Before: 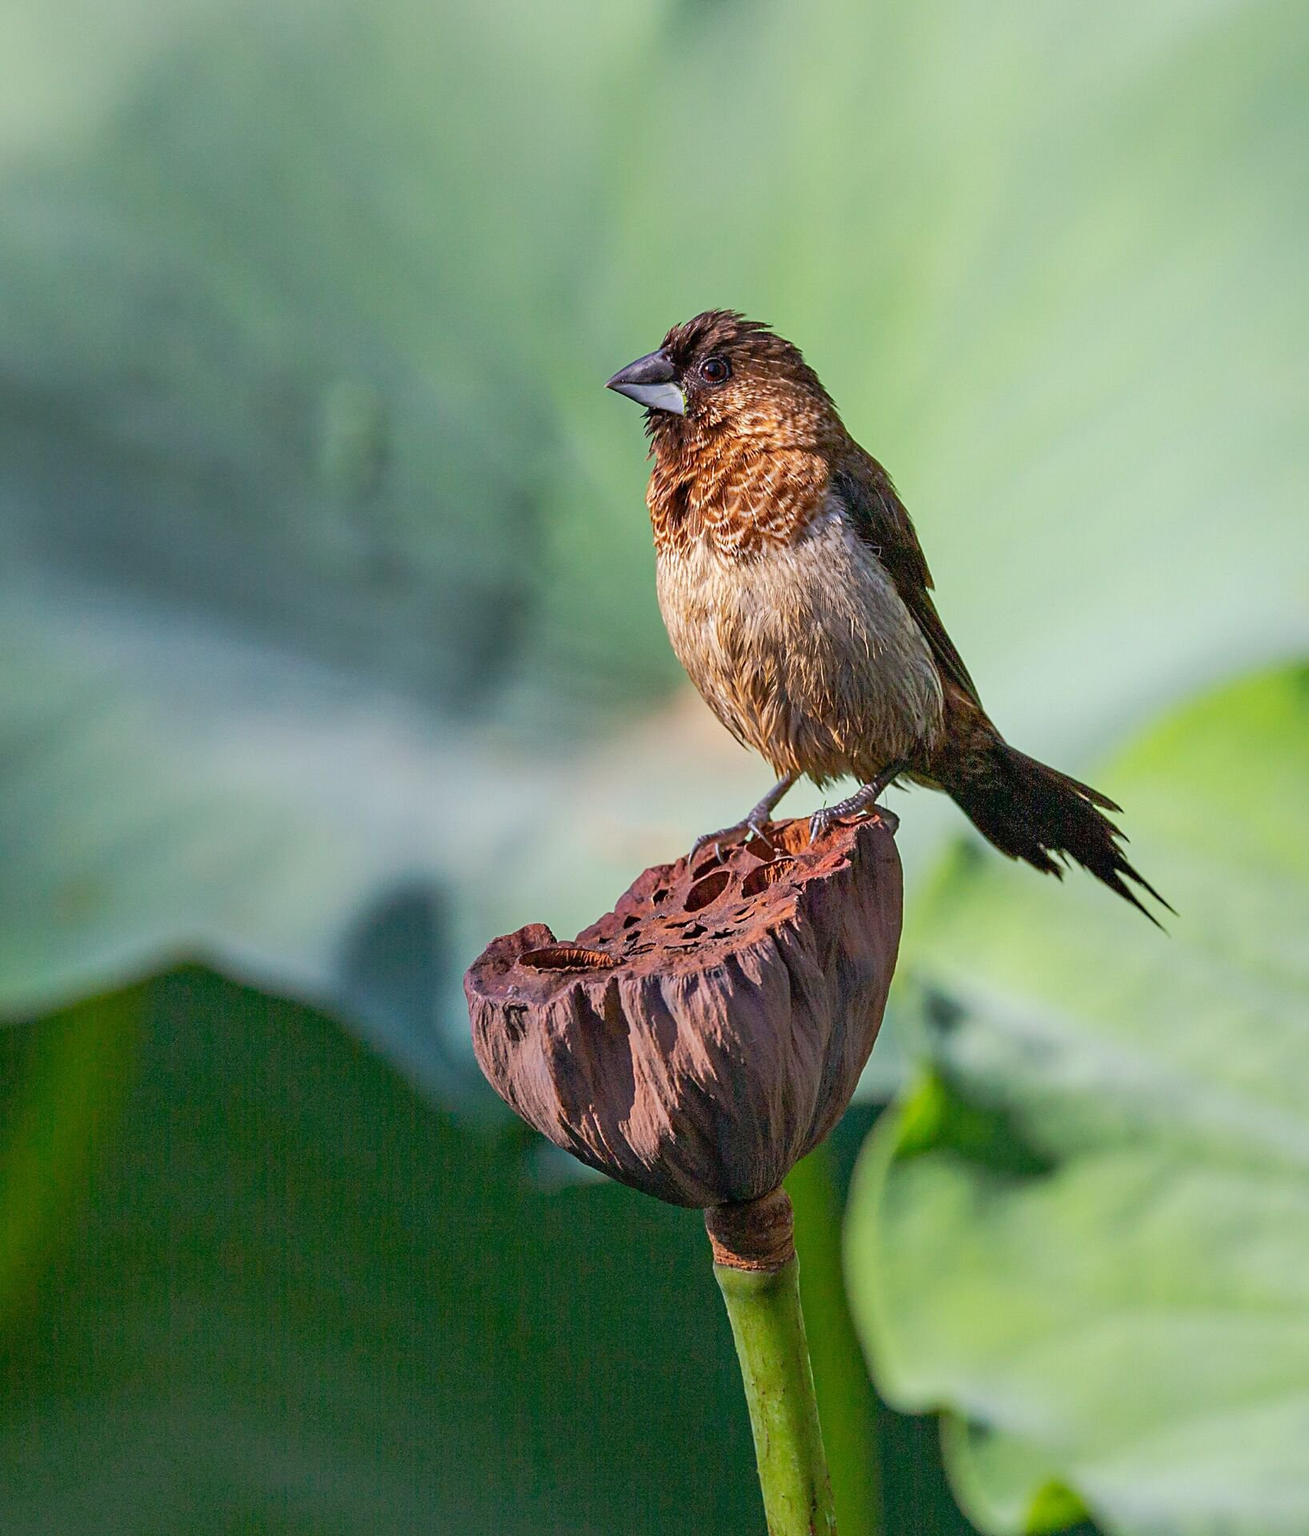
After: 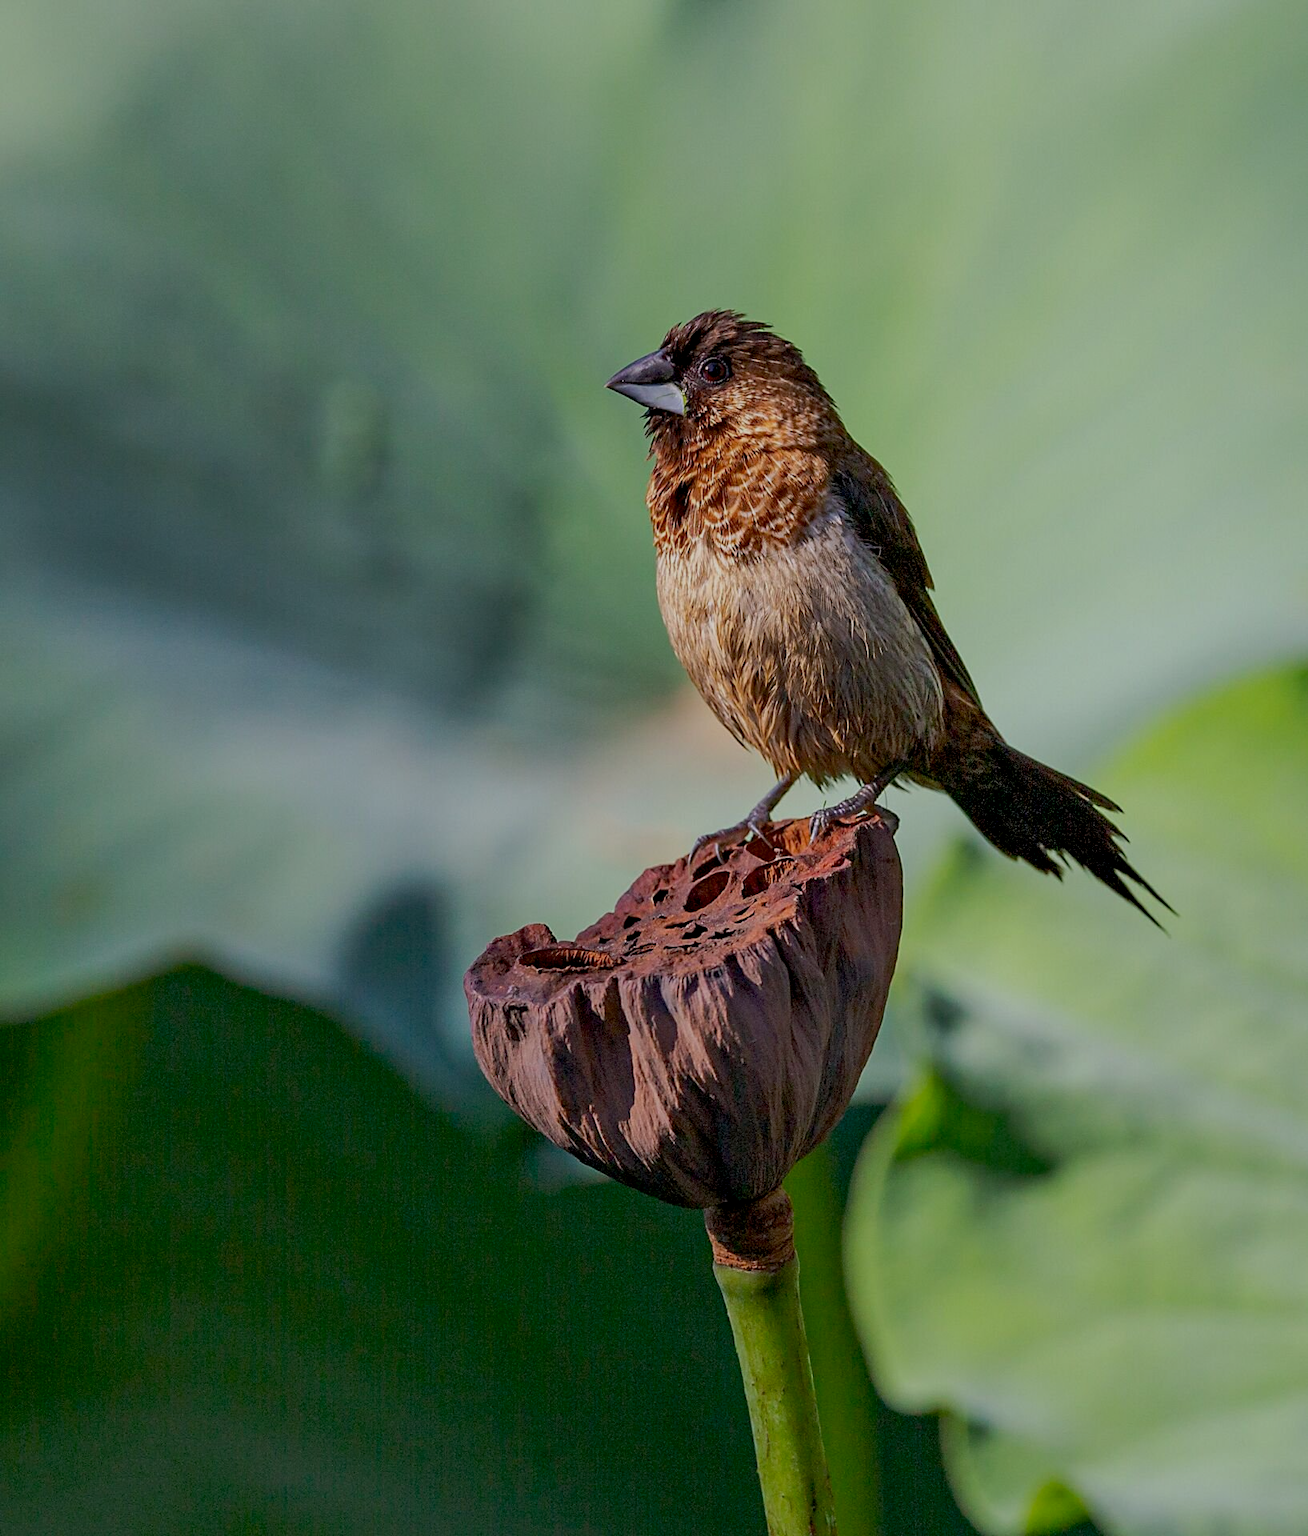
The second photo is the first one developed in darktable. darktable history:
exposure: black level correction 0.009, exposure -0.634 EV, compensate exposure bias true, compensate highlight preservation false
